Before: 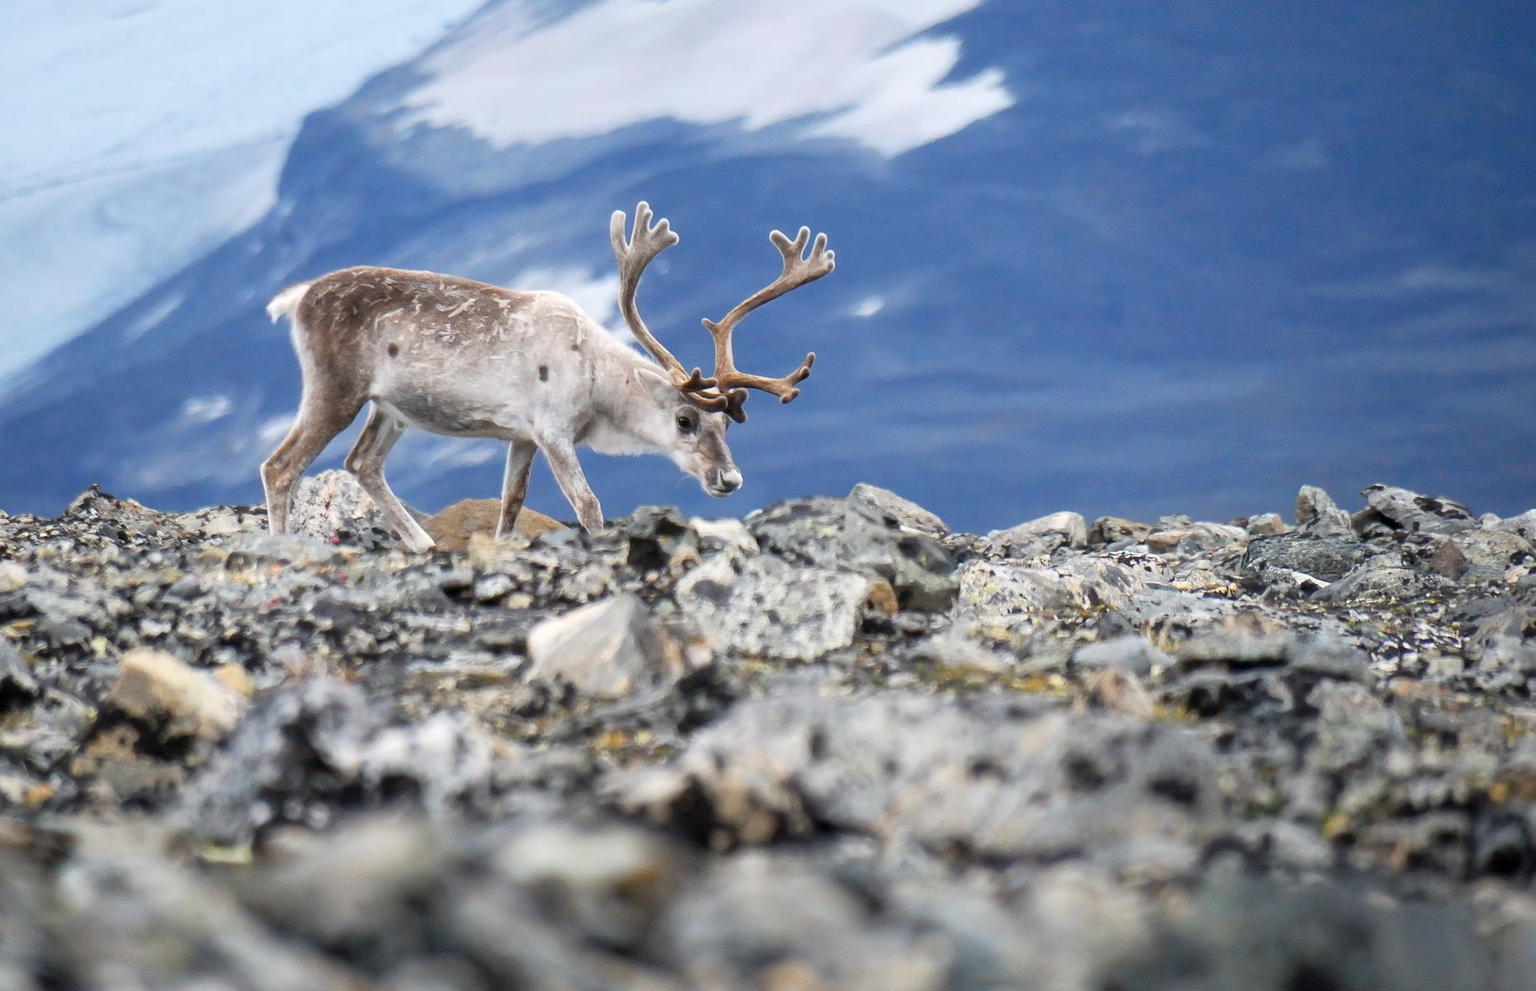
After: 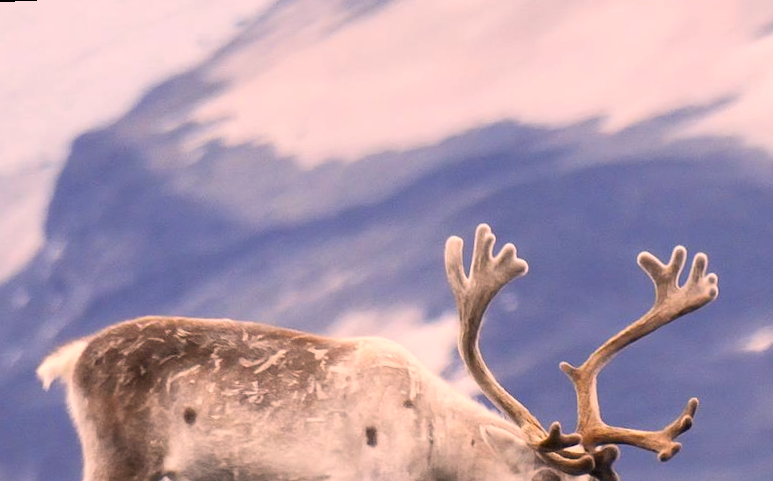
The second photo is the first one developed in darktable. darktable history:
rotate and perspective: rotation -2.22°, lens shift (horizontal) -0.022, automatic cropping off
color correction: highlights a* 17.88, highlights b* 18.79
contrast brightness saturation: contrast 0.08, saturation 0.02
crop: left 15.452%, top 5.459%, right 43.956%, bottom 56.62%
